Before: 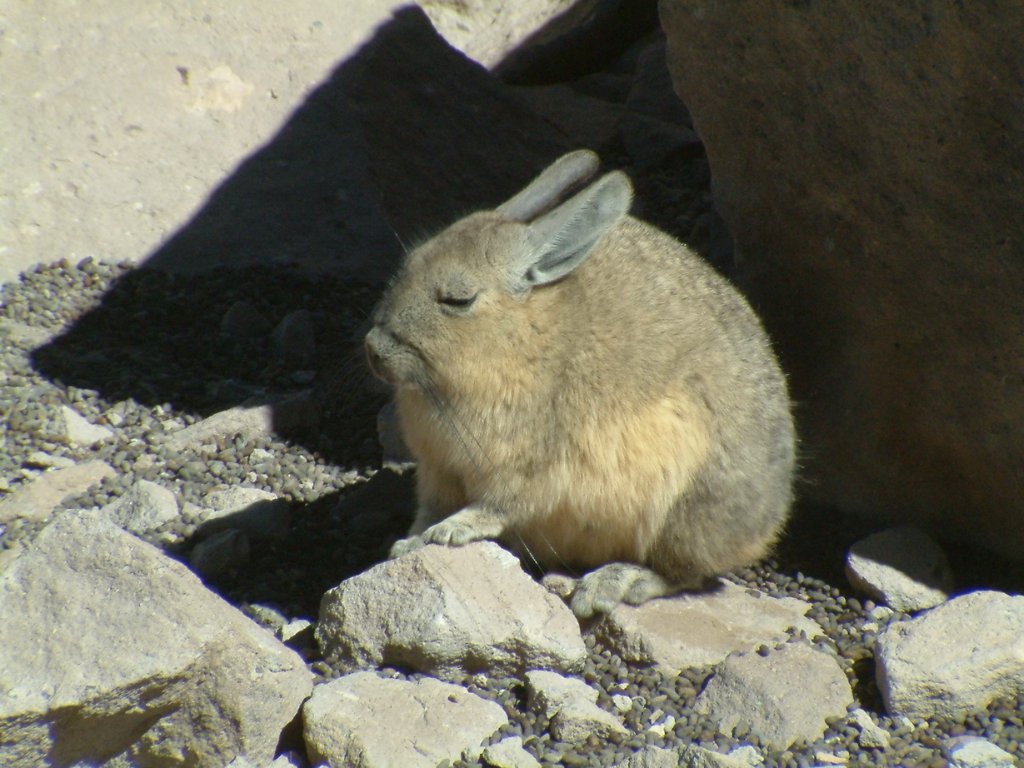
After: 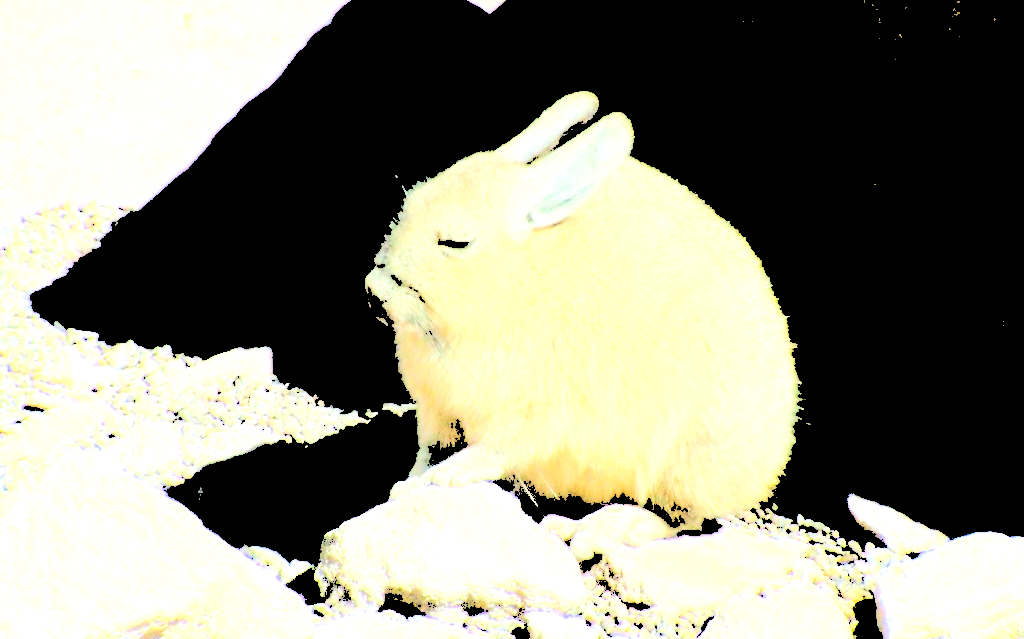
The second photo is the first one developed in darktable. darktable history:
levels: levels [0.246, 0.246, 0.506]
crop: top 7.625%, bottom 8.027%
